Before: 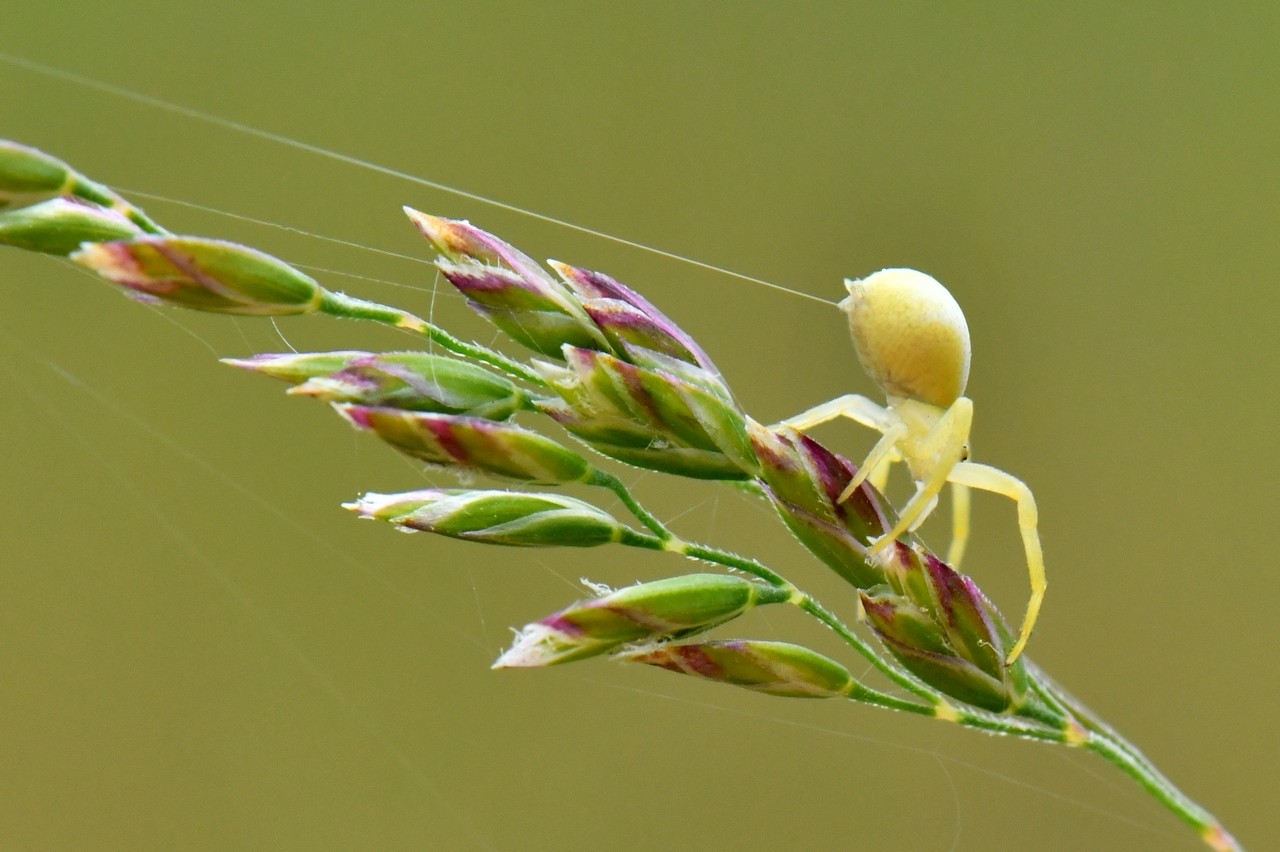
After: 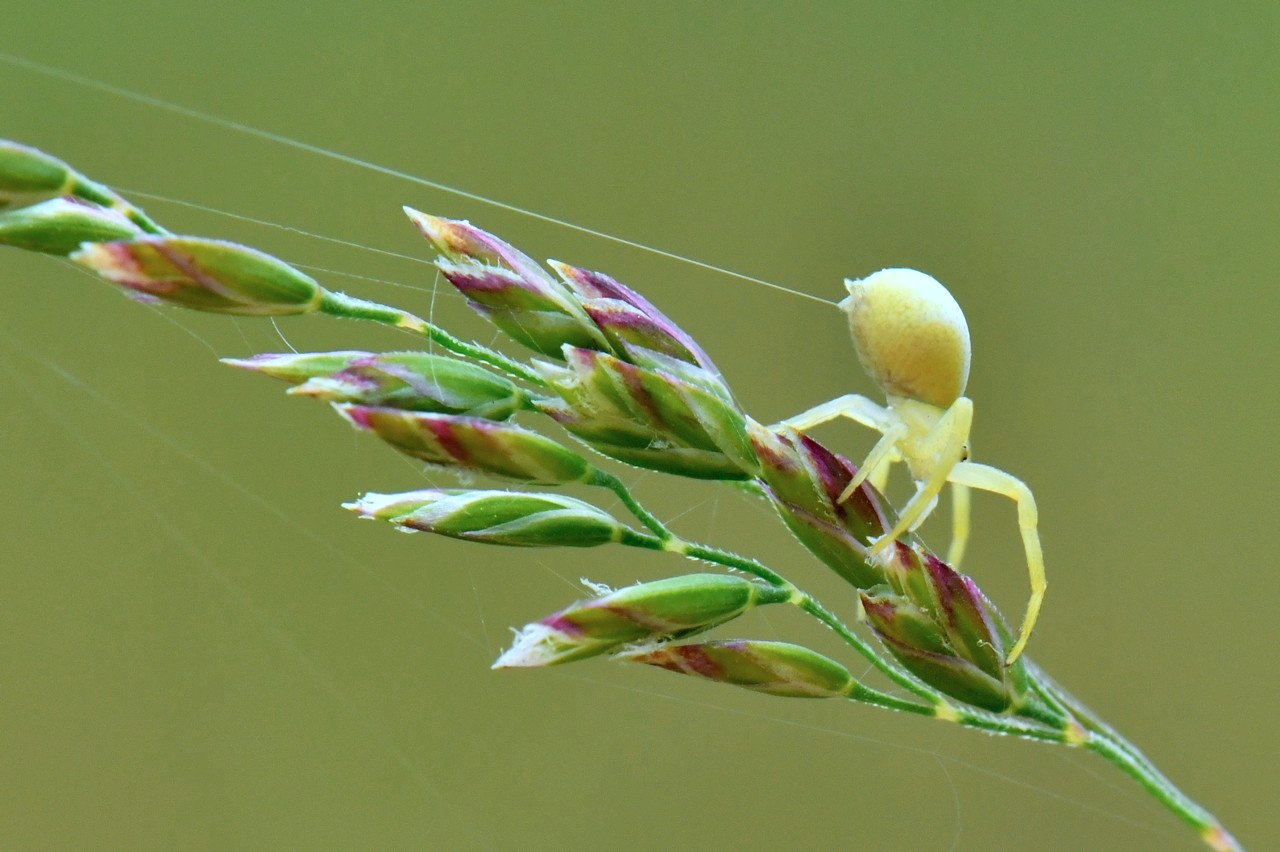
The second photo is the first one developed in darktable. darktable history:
color calibration: illuminant F (fluorescent), F source F9 (Cool White Deluxe 4150 K) – high CRI, x 0.375, y 0.373, temperature 4154.71 K
